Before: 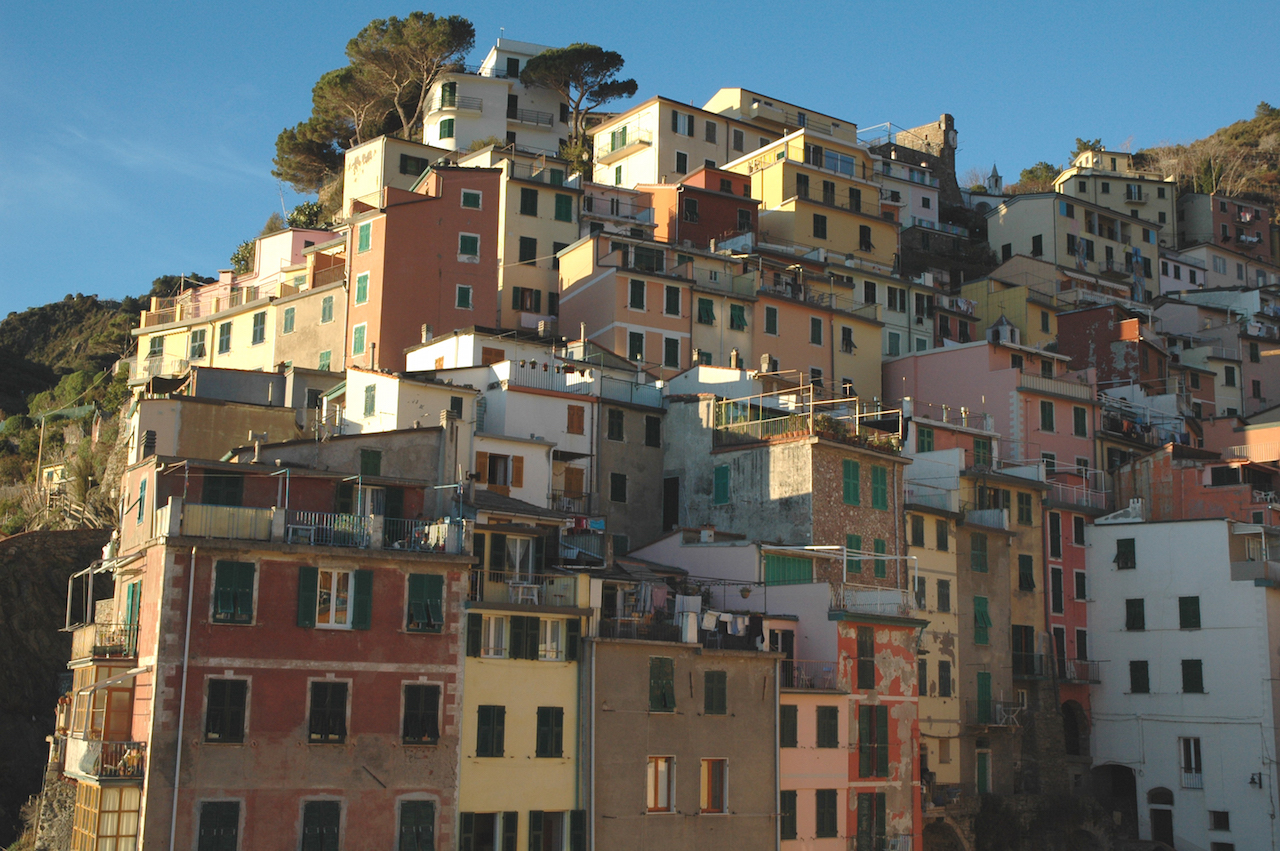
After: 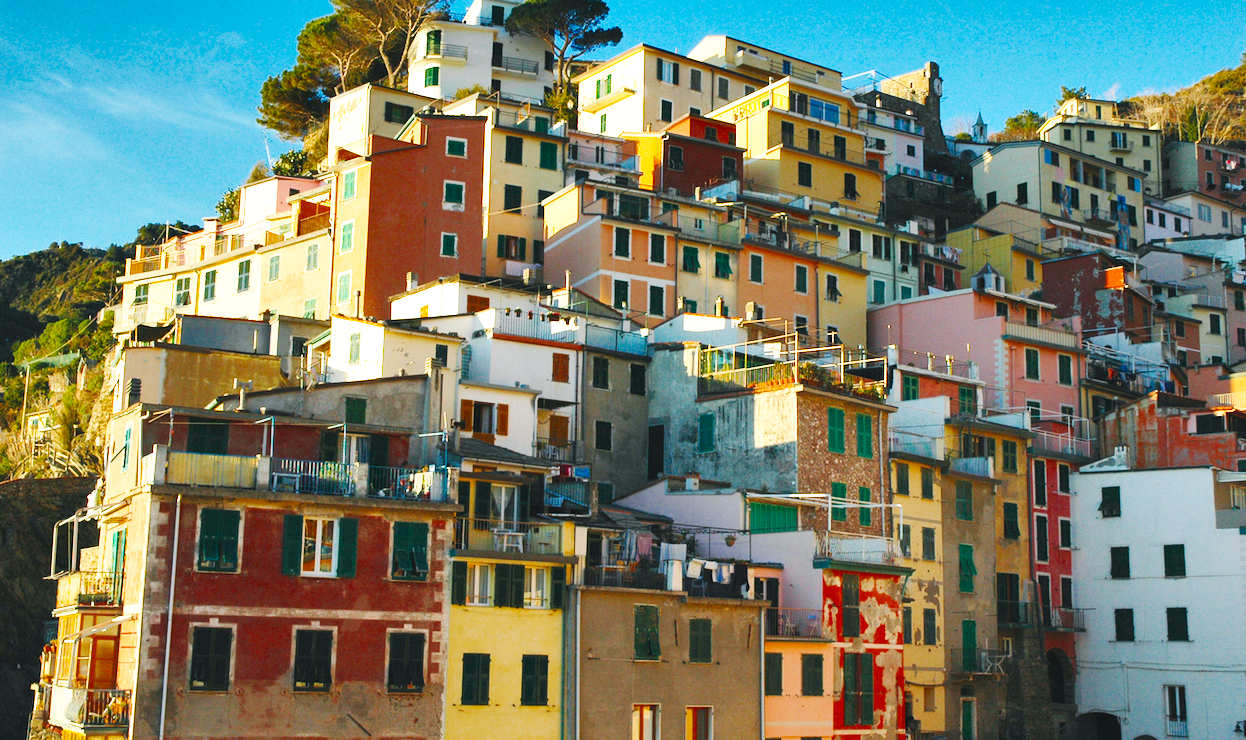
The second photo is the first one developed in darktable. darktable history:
base curve: curves: ch0 [(0, 0) (0.007, 0.004) (0.027, 0.03) (0.046, 0.07) (0.207, 0.54) (0.442, 0.872) (0.673, 0.972) (1, 1)], preserve colors none
shadows and highlights: radius 118.83, shadows 42.58, highlights -61.52, highlights color adjustment 41.8%, soften with gaussian
crop: left 1.217%, top 6.195%, right 1.435%, bottom 6.737%
color balance rgb: shadows lift › chroma 2.04%, shadows lift › hue 215.29°, perceptual saturation grading › global saturation 25.827%, saturation formula JzAzBz (2021)
